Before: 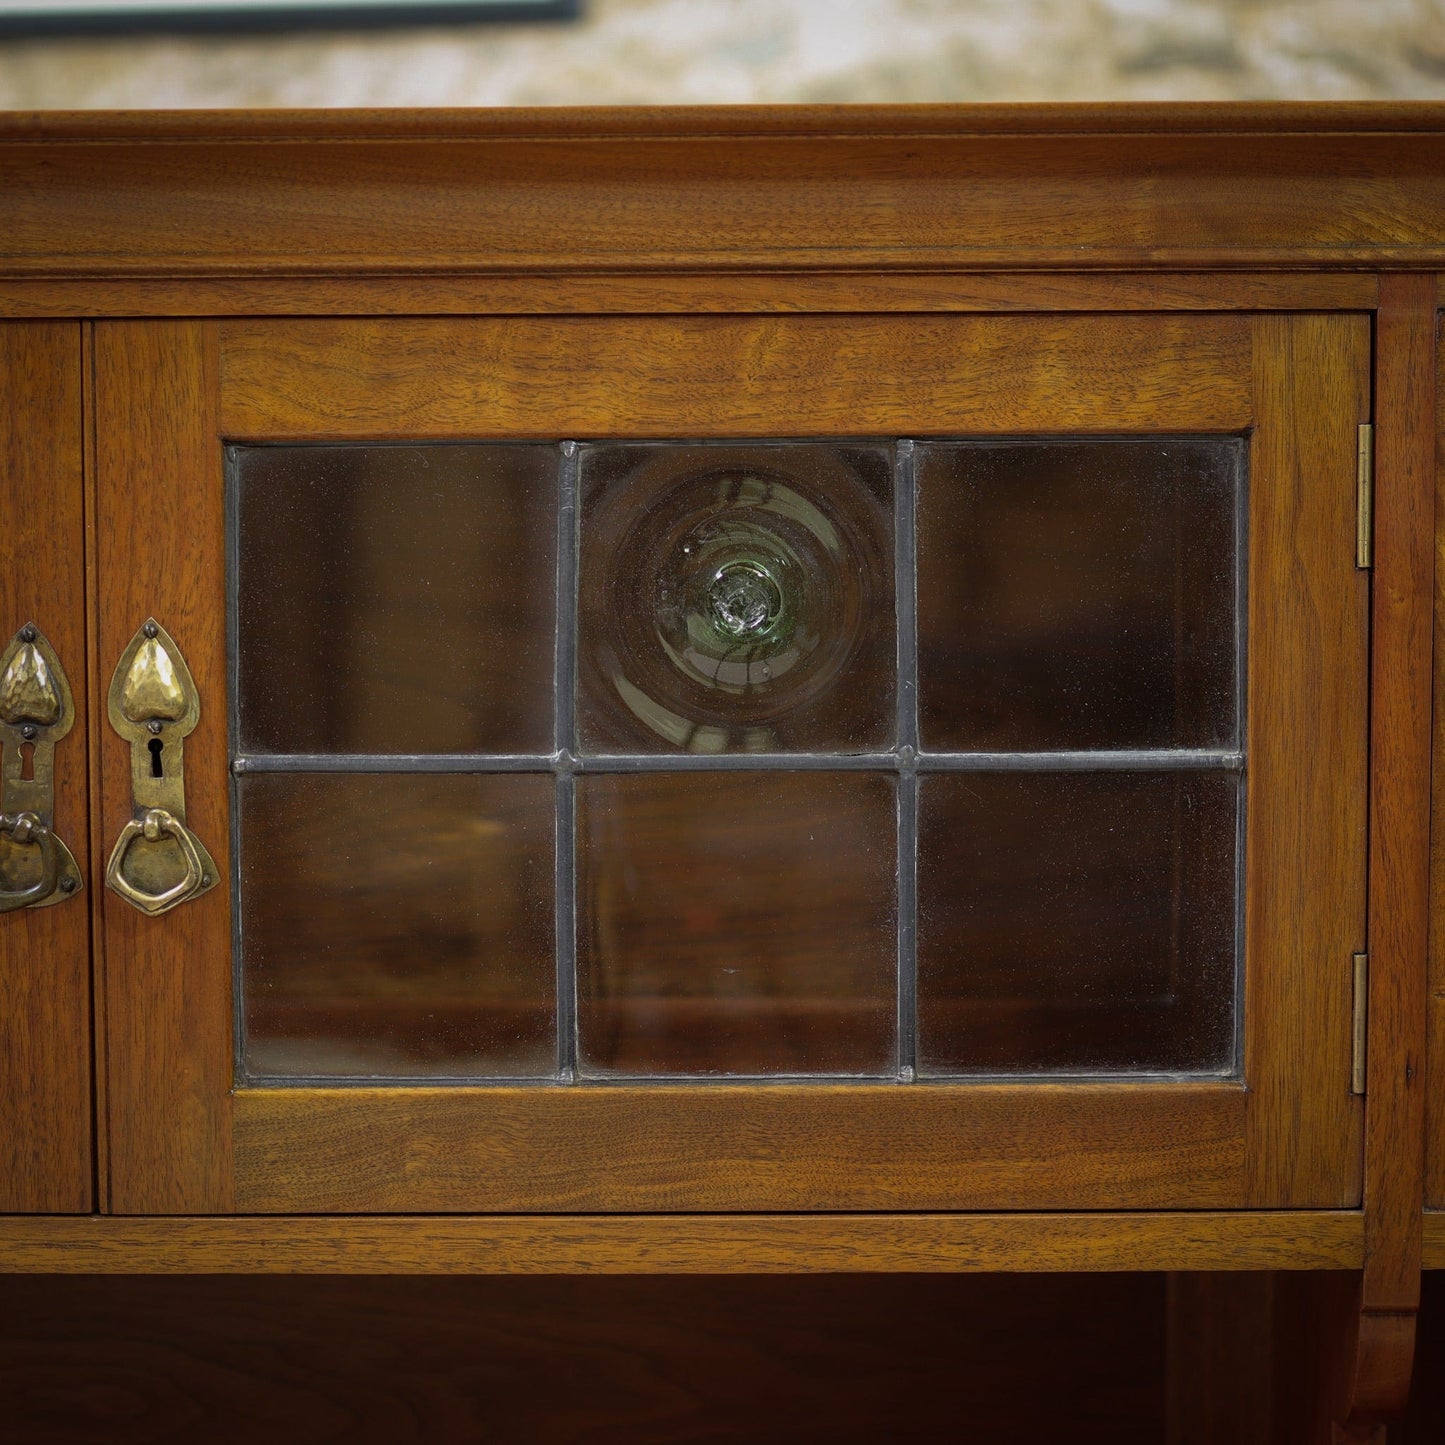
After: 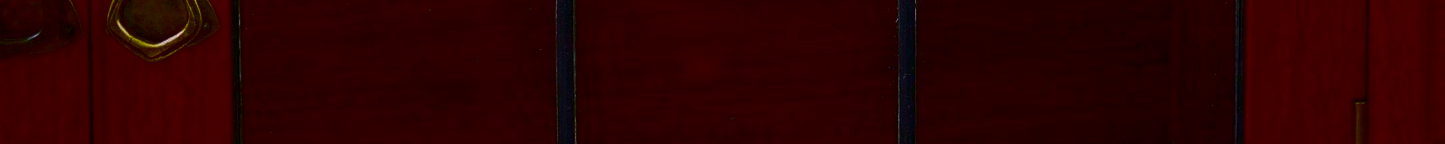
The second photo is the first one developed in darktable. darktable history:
crop and rotate: top 59.084%, bottom 30.916%
contrast brightness saturation: brightness -1, saturation 1
